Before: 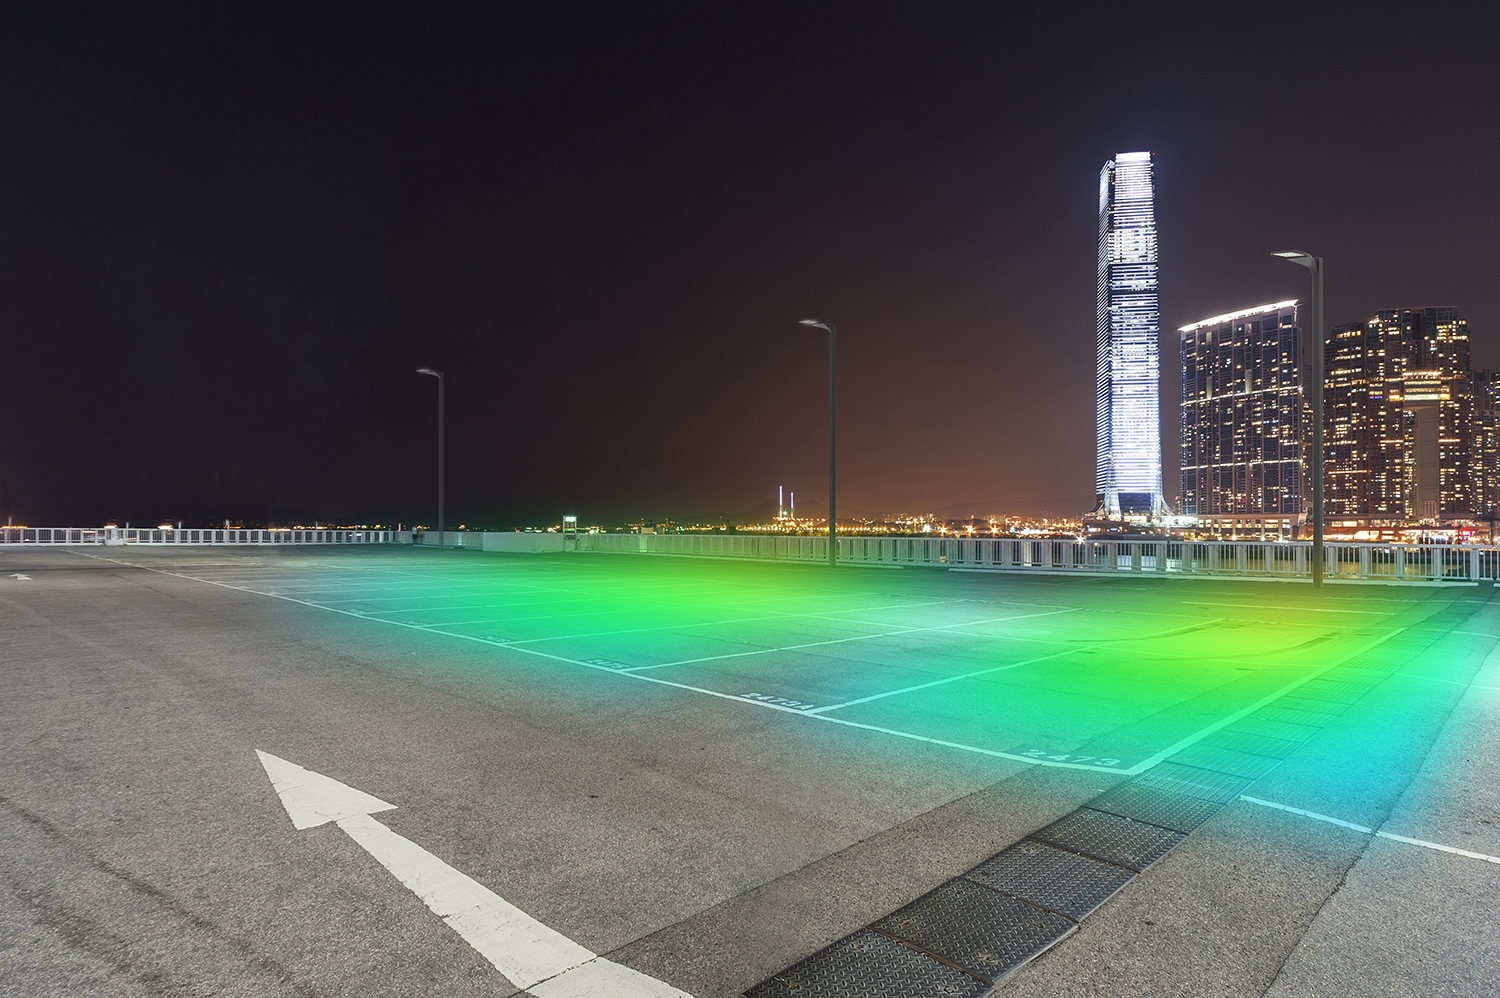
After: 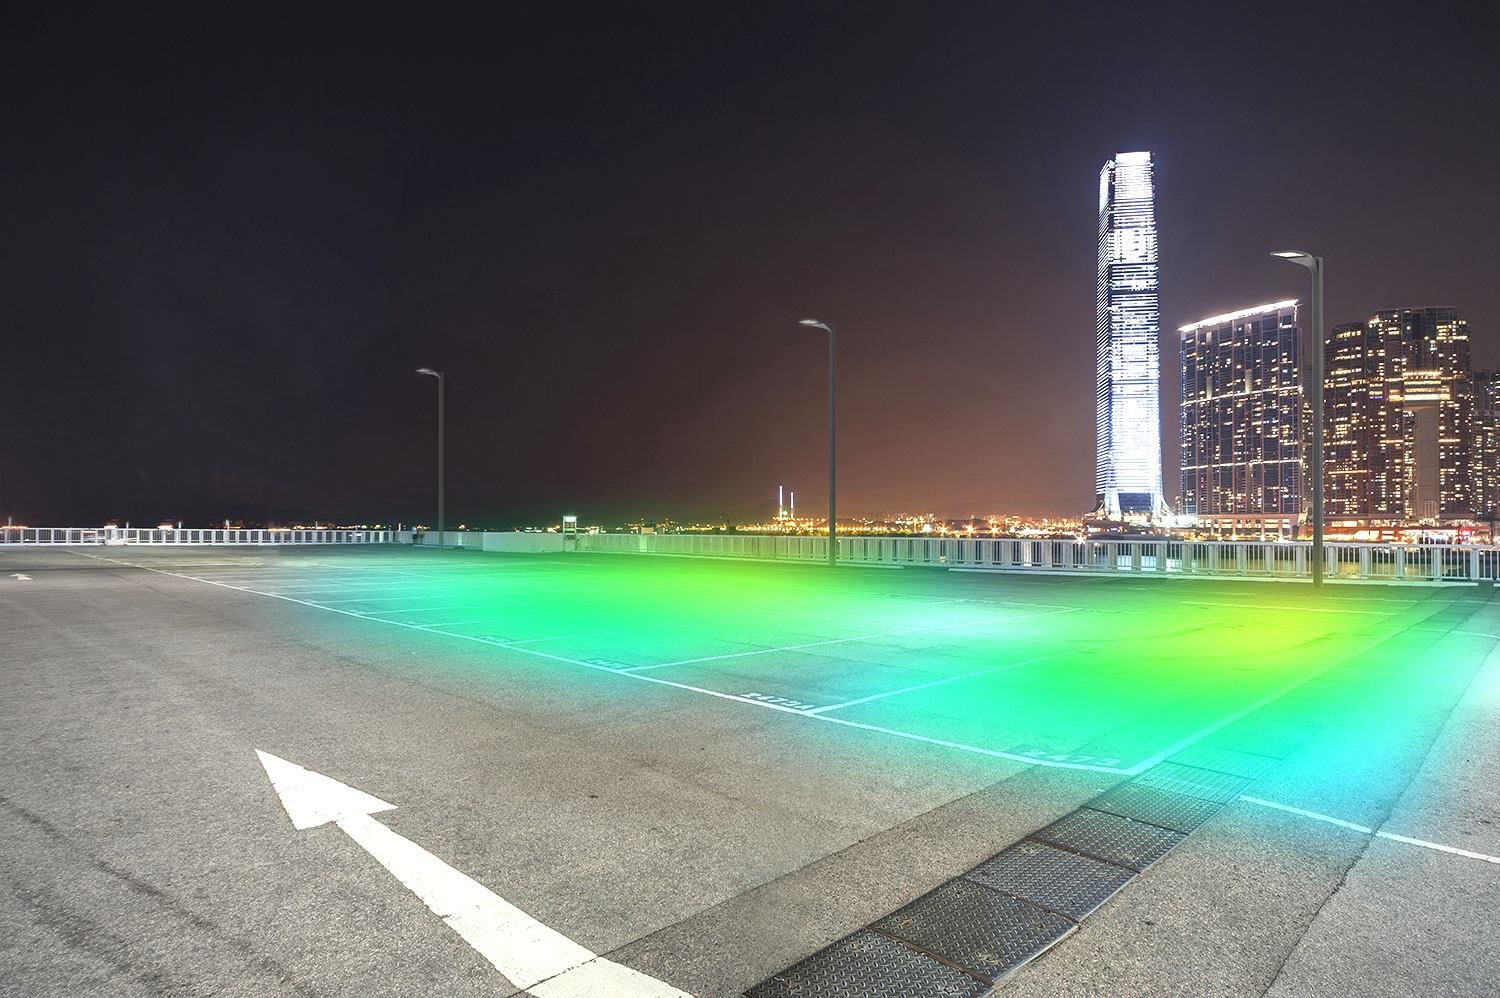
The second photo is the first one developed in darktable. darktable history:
vignetting: on, module defaults
exposure: black level correction 0, exposure 0.697 EV, compensate highlight preservation false
